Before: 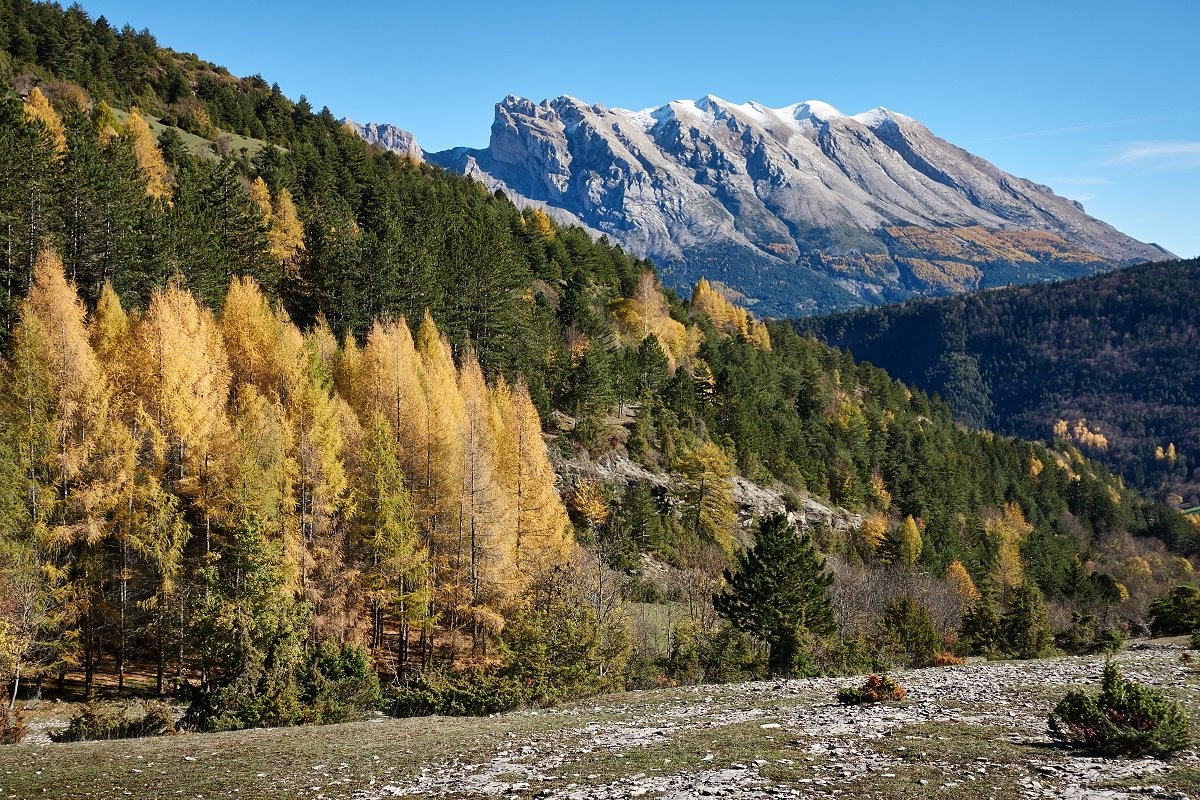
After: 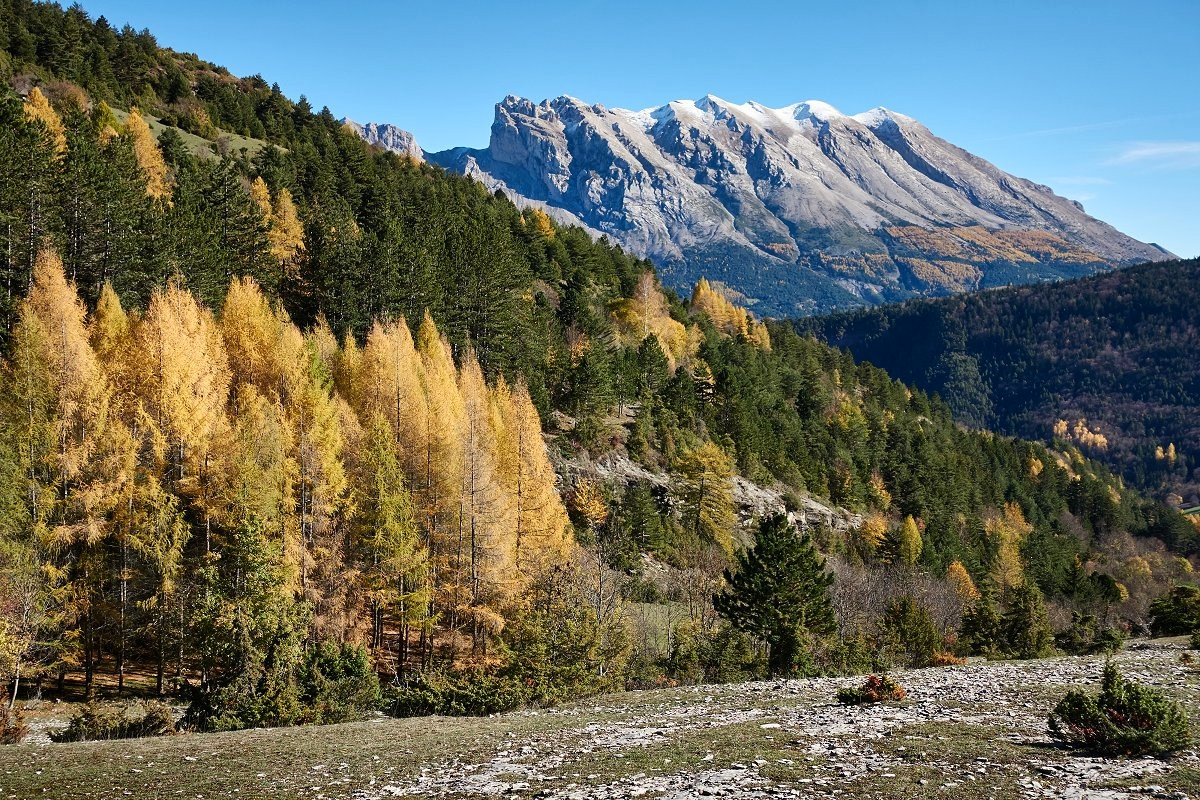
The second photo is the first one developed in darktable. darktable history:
contrast brightness saturation: contrast 0.082, saturation 0.02
